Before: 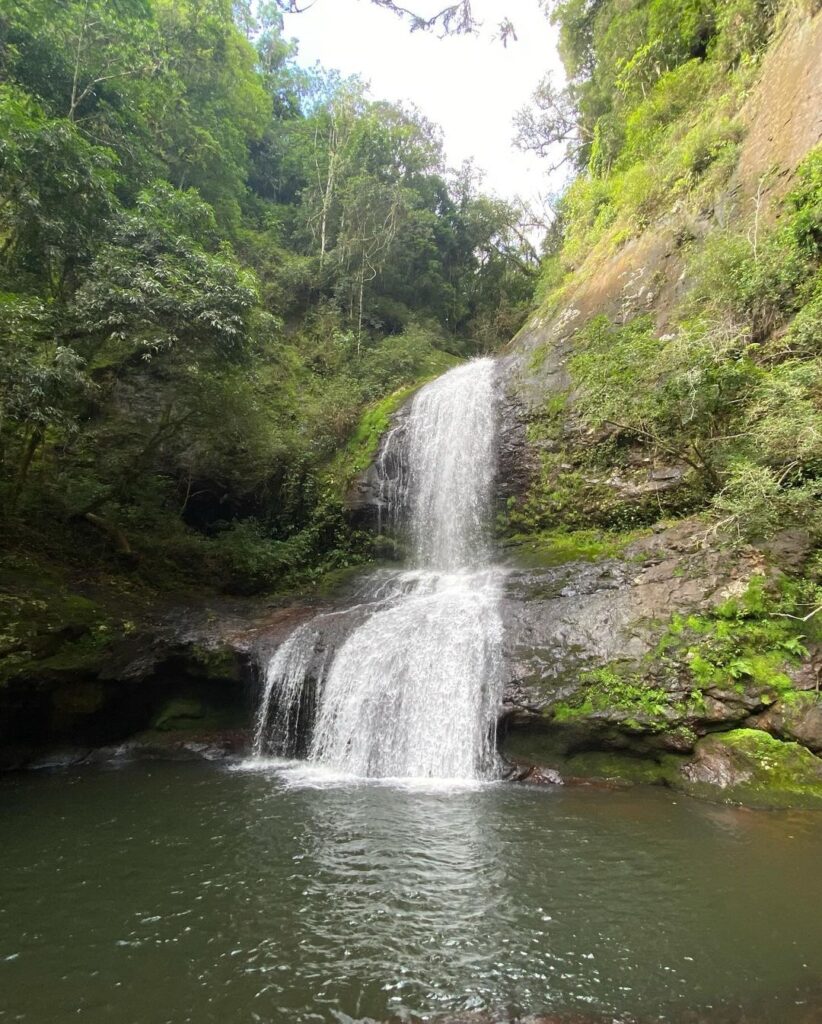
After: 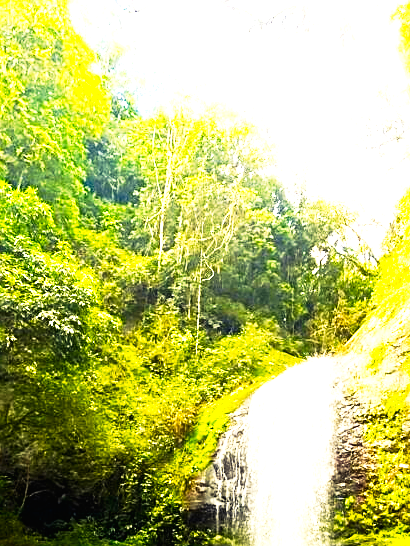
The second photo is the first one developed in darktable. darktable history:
crop: left 19.752%, right 30.286%, bottom 46.644%
exposure: black level correction 0, exposure 1.199 EV, compensate highlight preservation false
local contrast: mode bilateral grid, contrast 16, coarseness 37, detail 105%, midtone range 0.2
tone curve: curves: ch0 [(0.016, 0.011) (0.084, 0.026) (0.469, 0.508) (0.721, 0.862) (1, 1)], preserve colors none
color balance rgb: highlights gain › chroma 7.998%, highlights gain › hue 86.31°, perceptual saturation grading › global saturation 35.878%, perceptual saturation grading › shadows 35.605%, perceptual brilliance grading › global brilliance 14.711%, perceptual brilliance grading › shadows -34.448%, global vibrance 25.054%, contrast 9.534%
sharpen: amount 0.499
